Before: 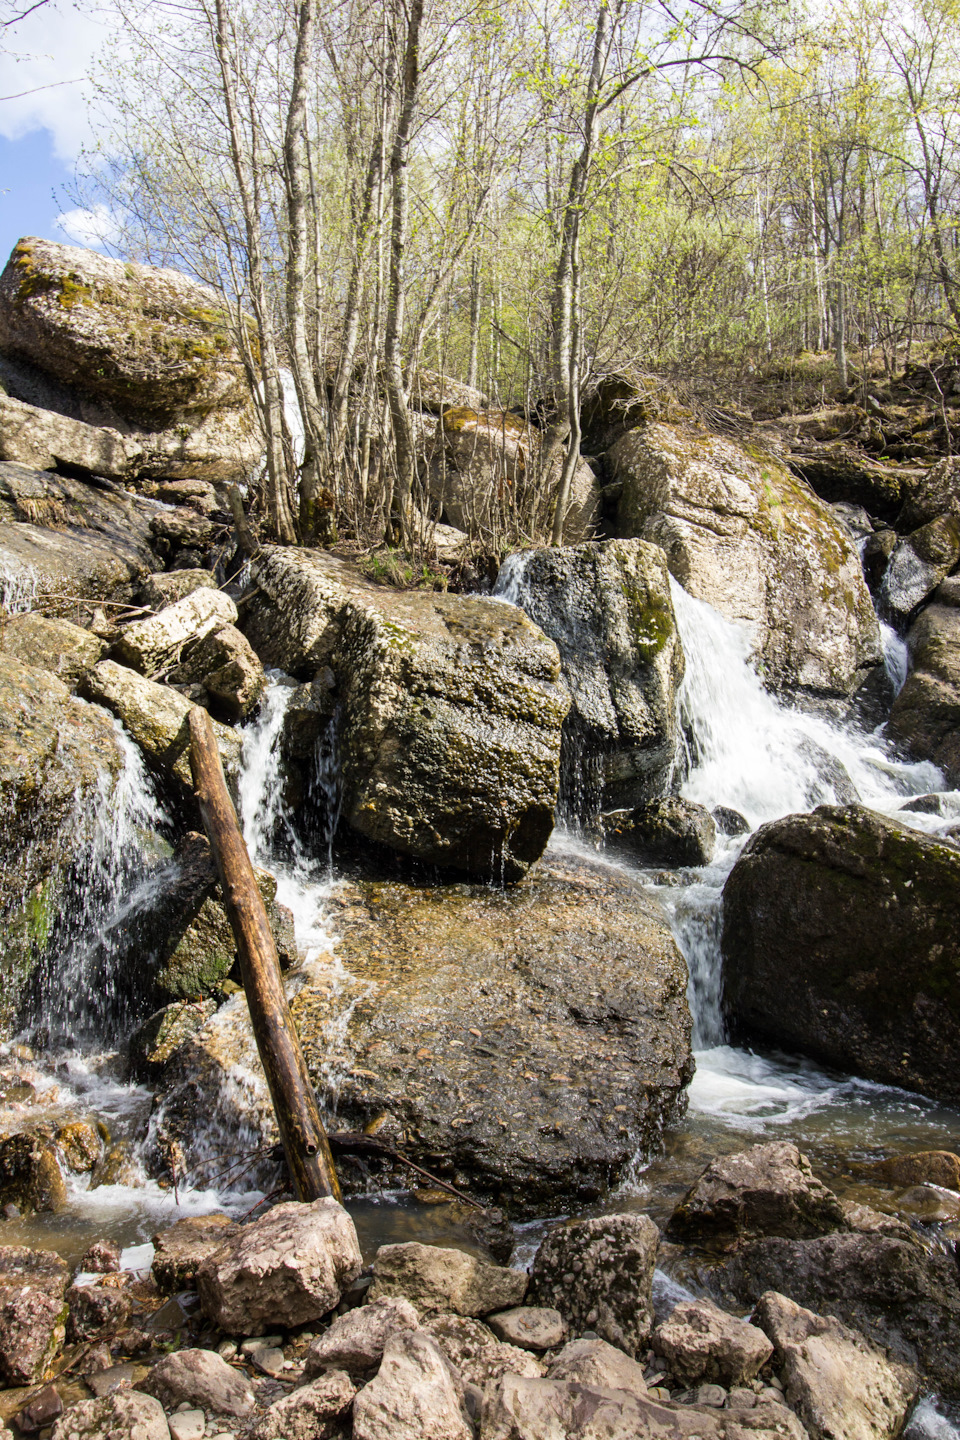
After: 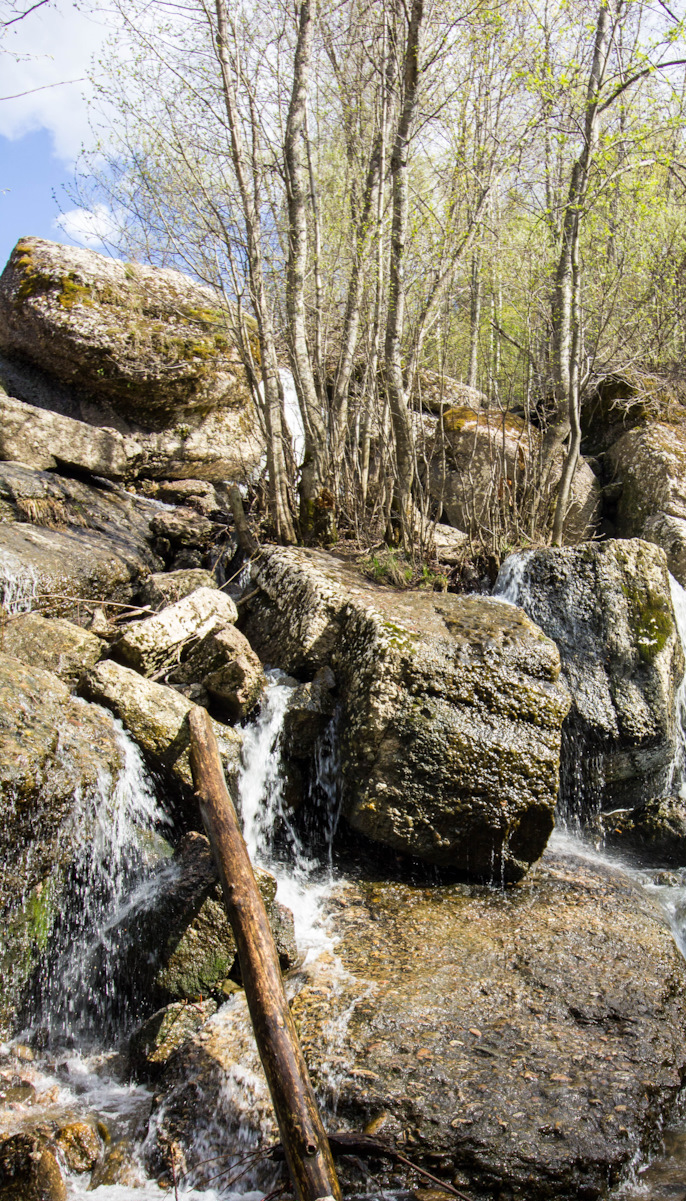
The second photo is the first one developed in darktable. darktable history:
crop: right 28.504%, bottom 16.577%
